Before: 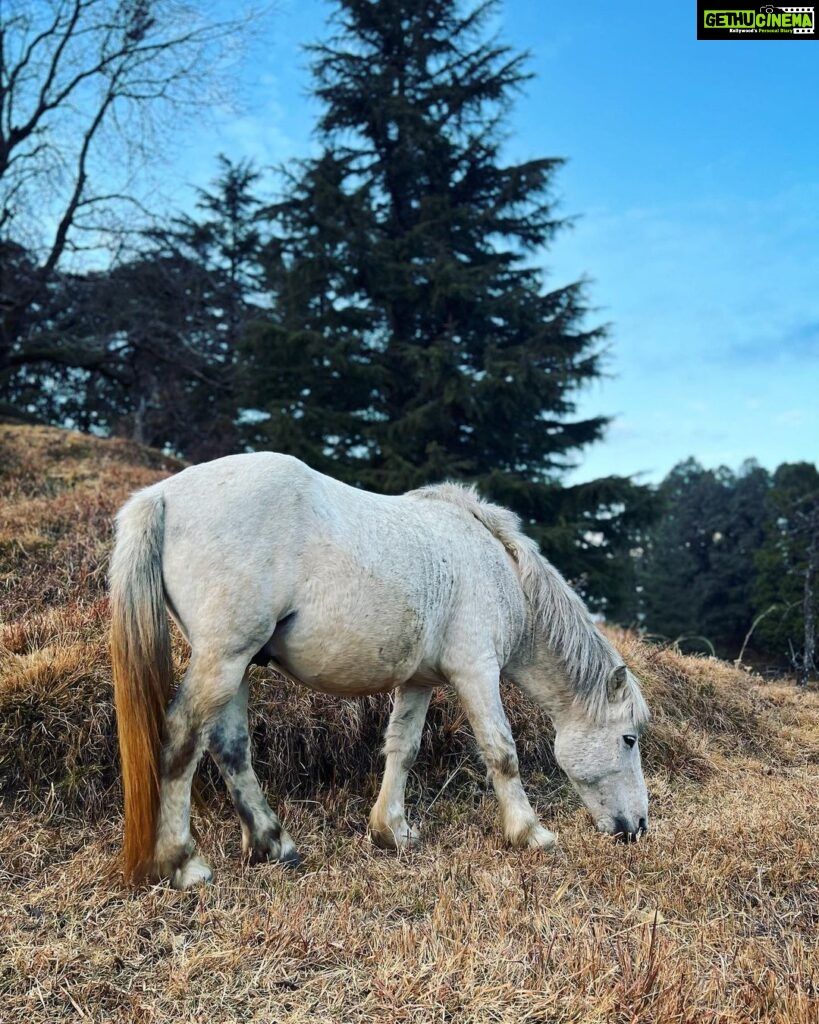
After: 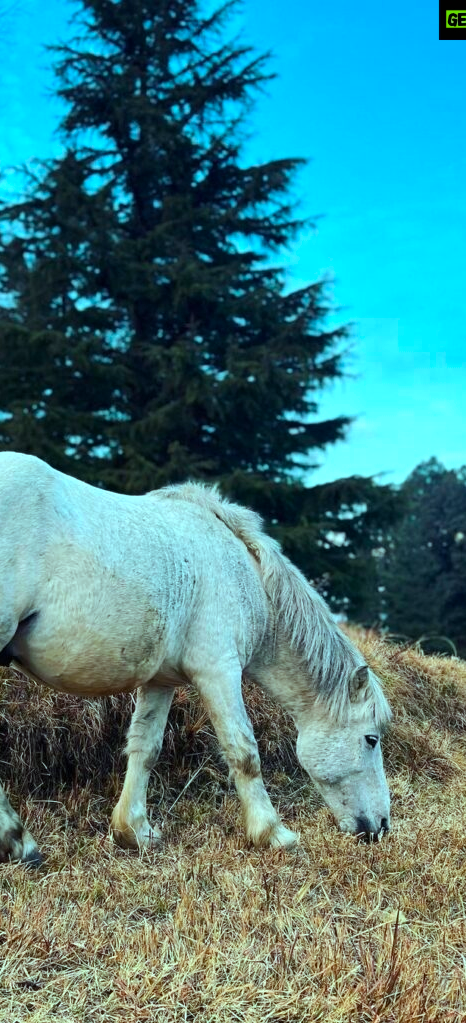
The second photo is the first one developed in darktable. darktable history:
crop: left 31.523%, top 0.011%, right 11.526%
color balance rgb: shadows lift › luminance -5.386%, shadows lift › chroma 1.252%, shadows lift › hue 218.66°, highlights gain › chroma 4.075%, highlights gain › hue 198.84°, perceptual saturation grading › global saturation 13.358%, perceptual brilliance grading › global brilliance 2.819%, global vibrance 20.359%
